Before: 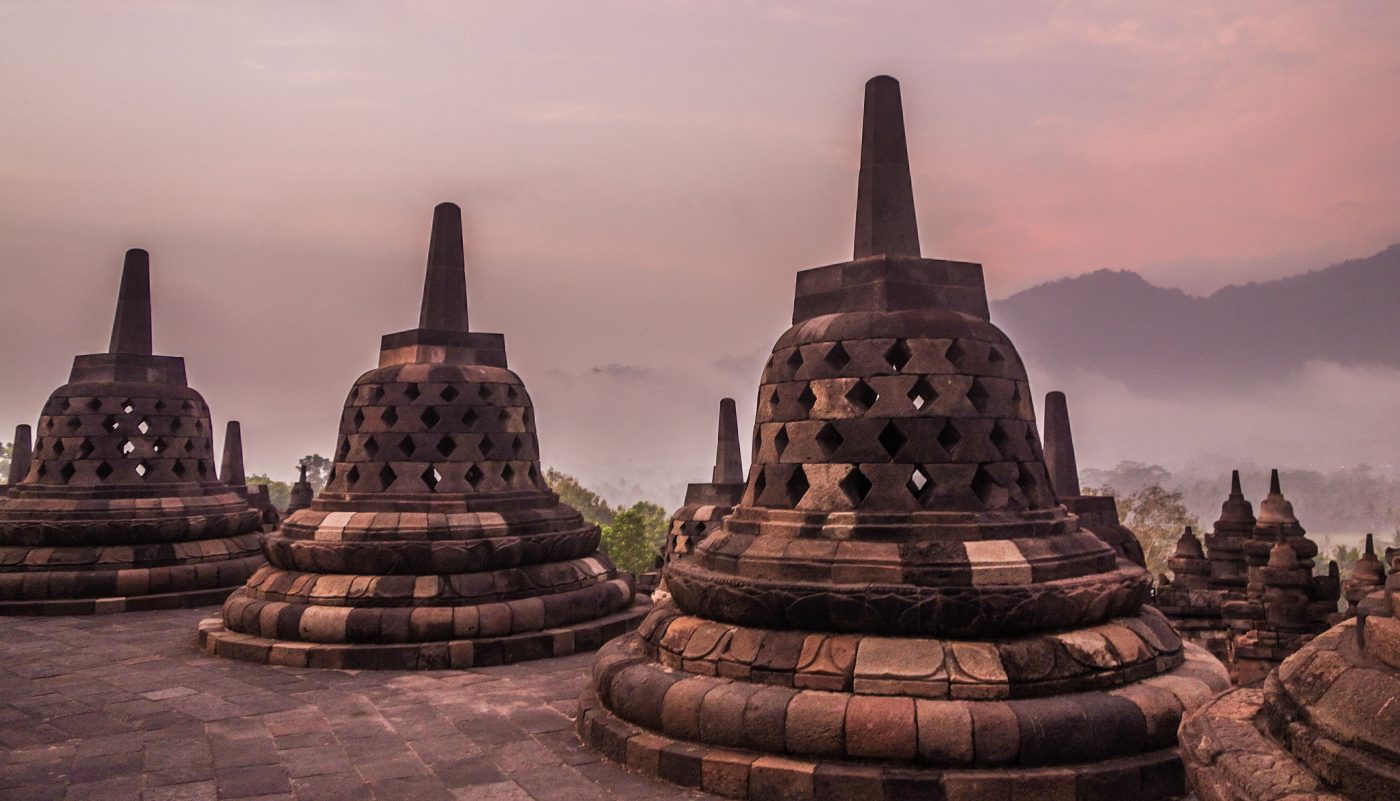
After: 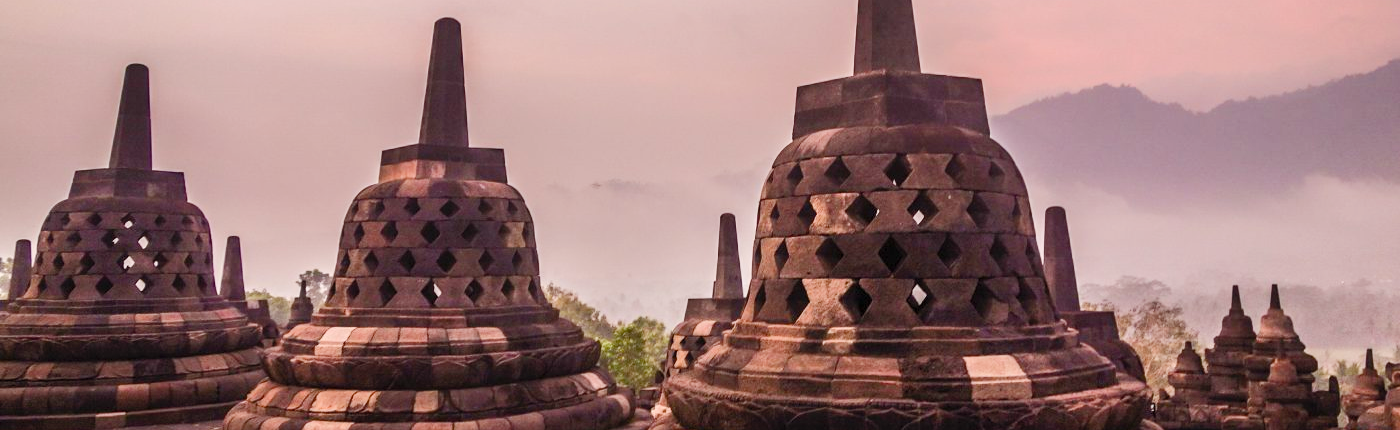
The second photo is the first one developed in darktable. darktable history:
color balance rgb: linear chroma grading › shadows -1.874%, linear chroma grading › highlights -14.085%, linear chroma grading › global chroma -9.647%, linear chroma grading › mid-tones -10.251%, perceptual saturation grading › global saturation 20%, perceptual saturation grading › highlights -49.175%, perceptual saturation grading › shadows 25.762%, perceptual brilliance grading › mid-tones 9.656%, perceptual brilliance grading › shadows 15.191%, global vibrance 20%
contrast brightness saturation: contrast 0.196, brightness 0.146, saturation 0.148
crop and rotate: top 23.135%, bottom 23.07%
shadows and highlights: shadows 24.78, highlights -25.35
color calibration: x 0.343, y 0.357, temperature 5085.5 K
